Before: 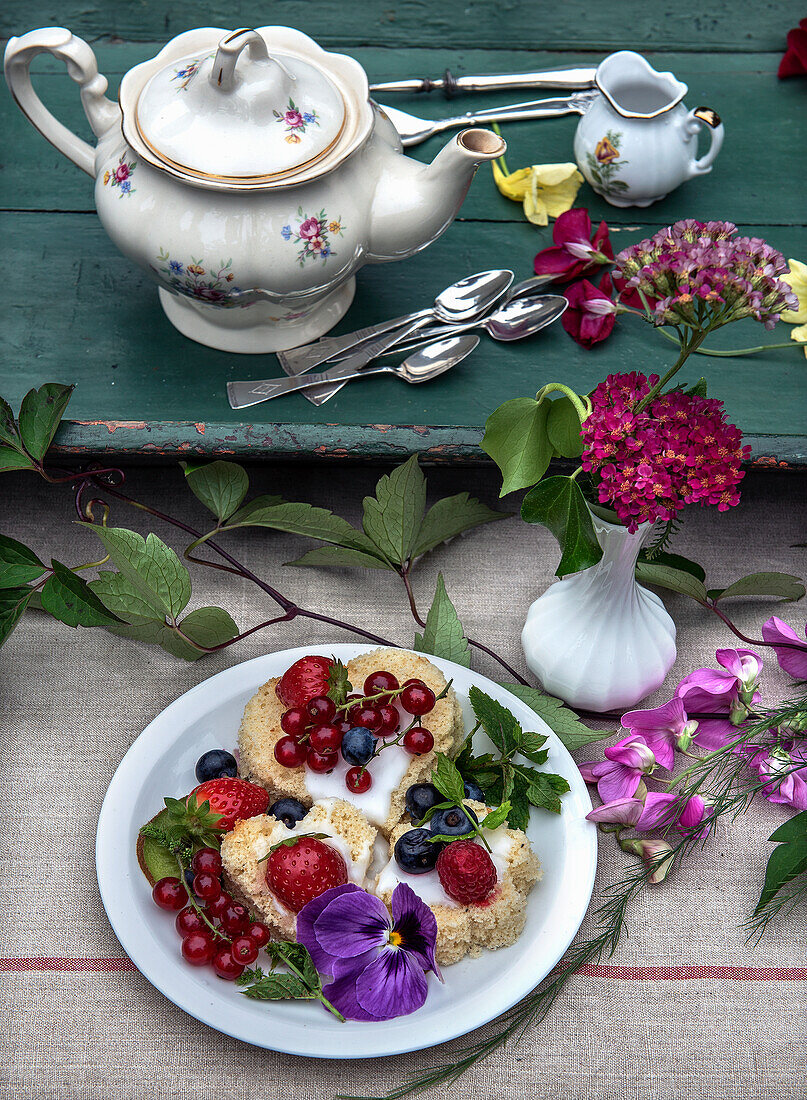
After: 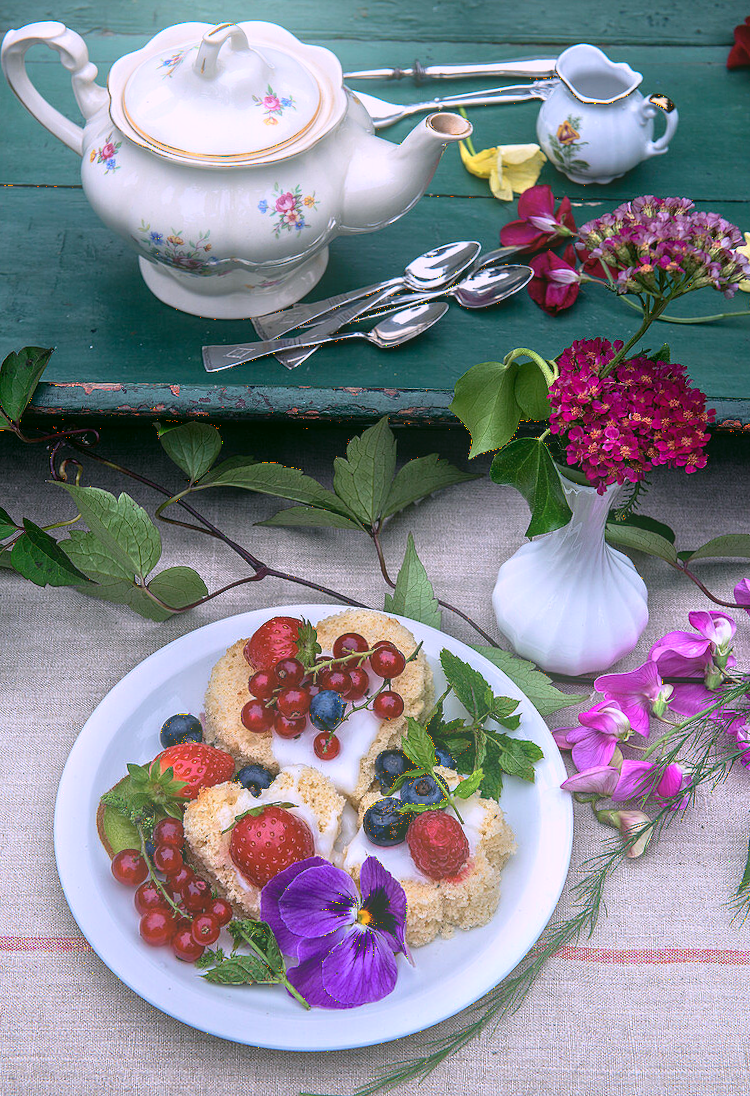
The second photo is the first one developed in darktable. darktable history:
rotate and perspective: rotation 0.215°, lens shift (vertical) -0.139, crop left 0.069, crop right 0.939, crop top 0.002, crop bottom 0.996
bloom: on, module defaults
color calibration: output R [0.999, 0.026, -0.11, 0], output G [-0.019, 1.037, -0.099, 0], output B [0.022, -0.023, 0.902, 0], illuminant custom, x 0.367, y 0.392, temperature 4437.75 K, clip negative RGB from gamut false
color correction: highlights a* 4.02, highlights b* 4.98, shadows a* -7.55, shadows b* 4.98
